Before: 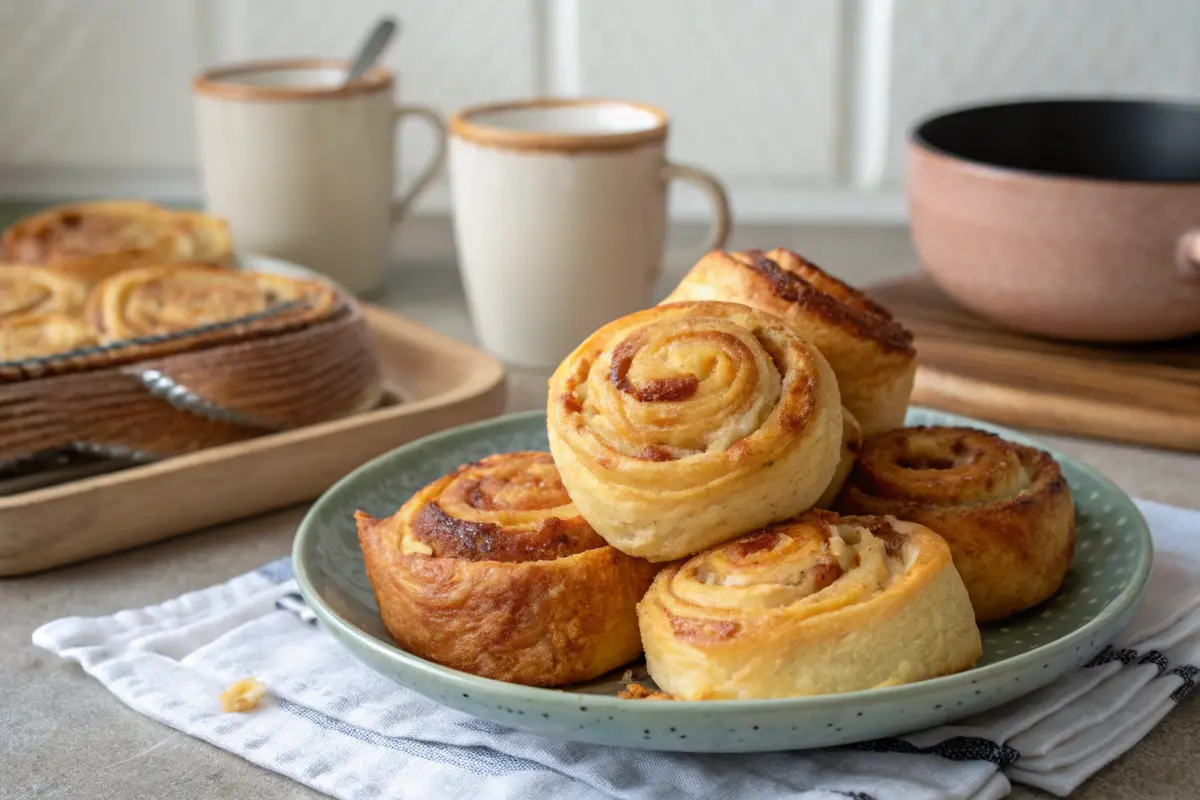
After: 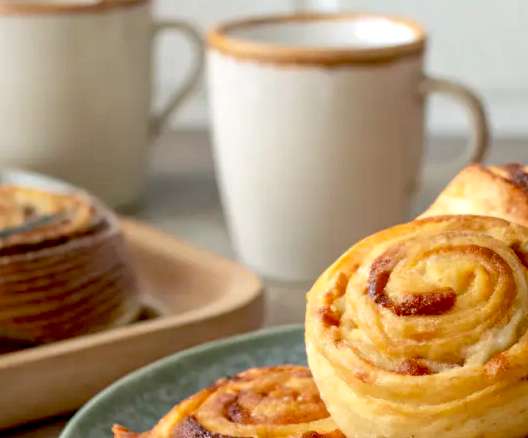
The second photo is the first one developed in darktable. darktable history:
exposure: black level correction 0.025, exposure 0.182 EV, compensate highlight preservation false
crop: left 20.248%, top 10.86%, right 35.675%, bottom 34.321%
